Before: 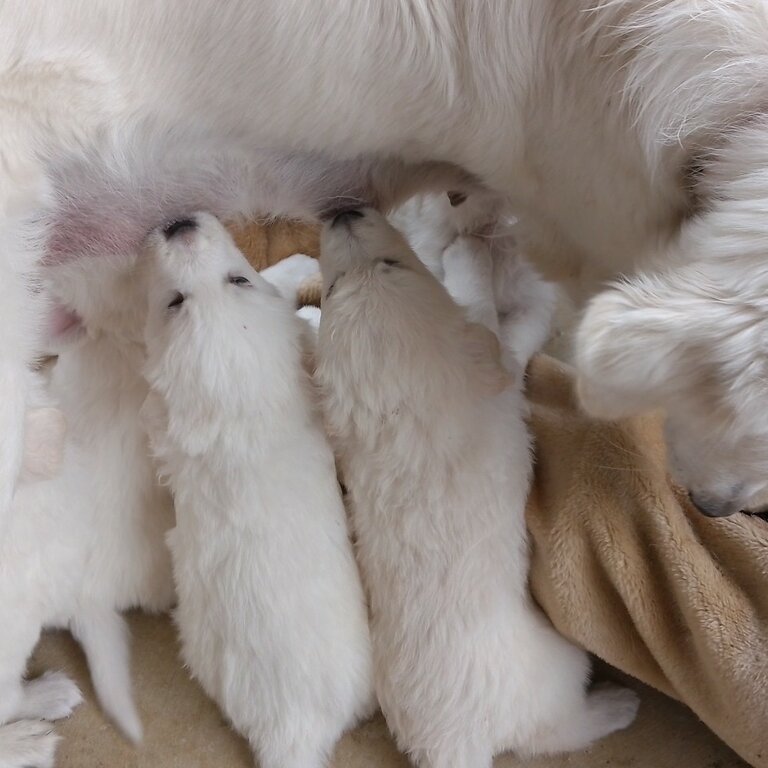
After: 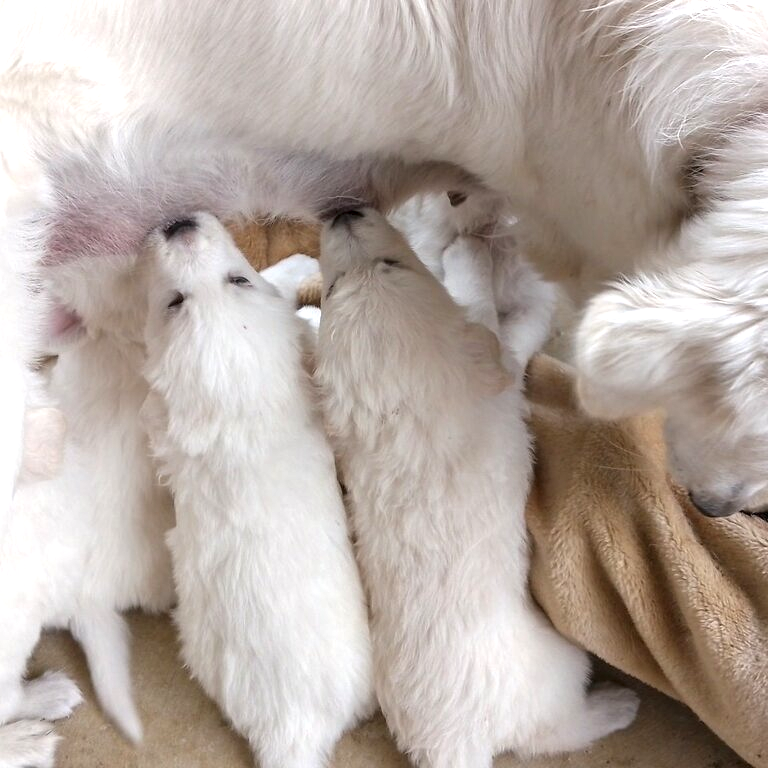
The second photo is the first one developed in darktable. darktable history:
local contrast: on, module defaults
exposure: black level correction 0, exposure 0.693 EV, compensate highlight preservation false
